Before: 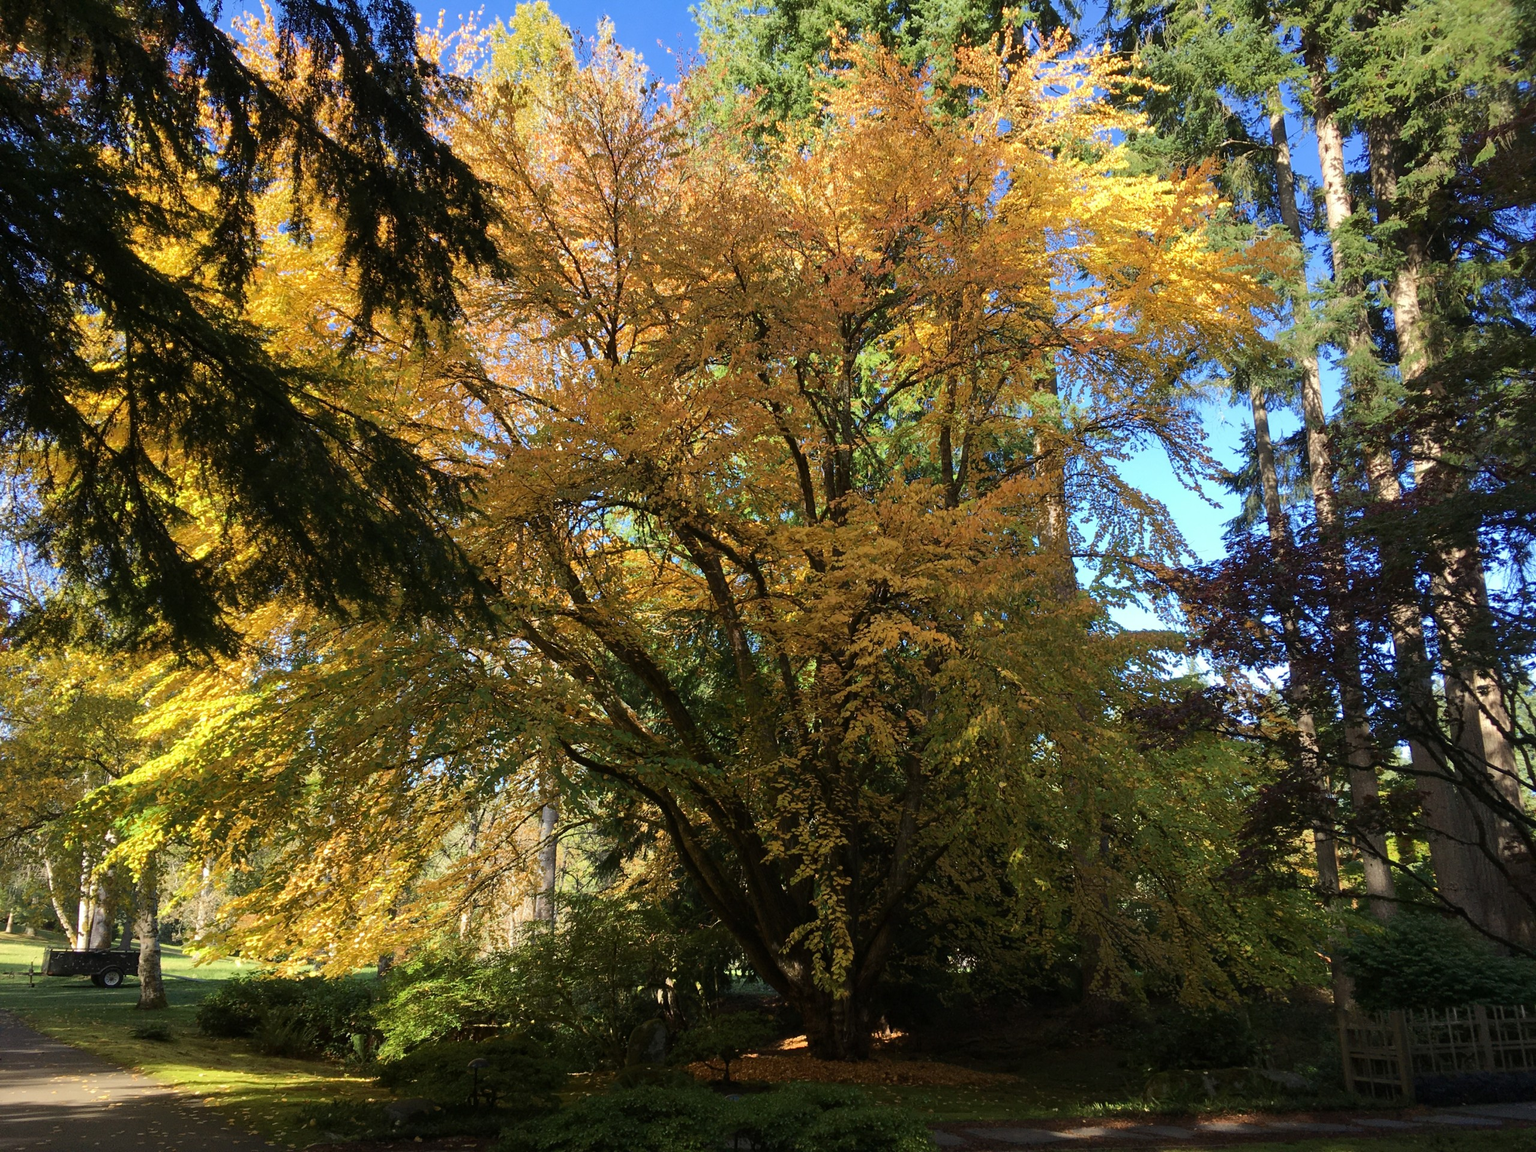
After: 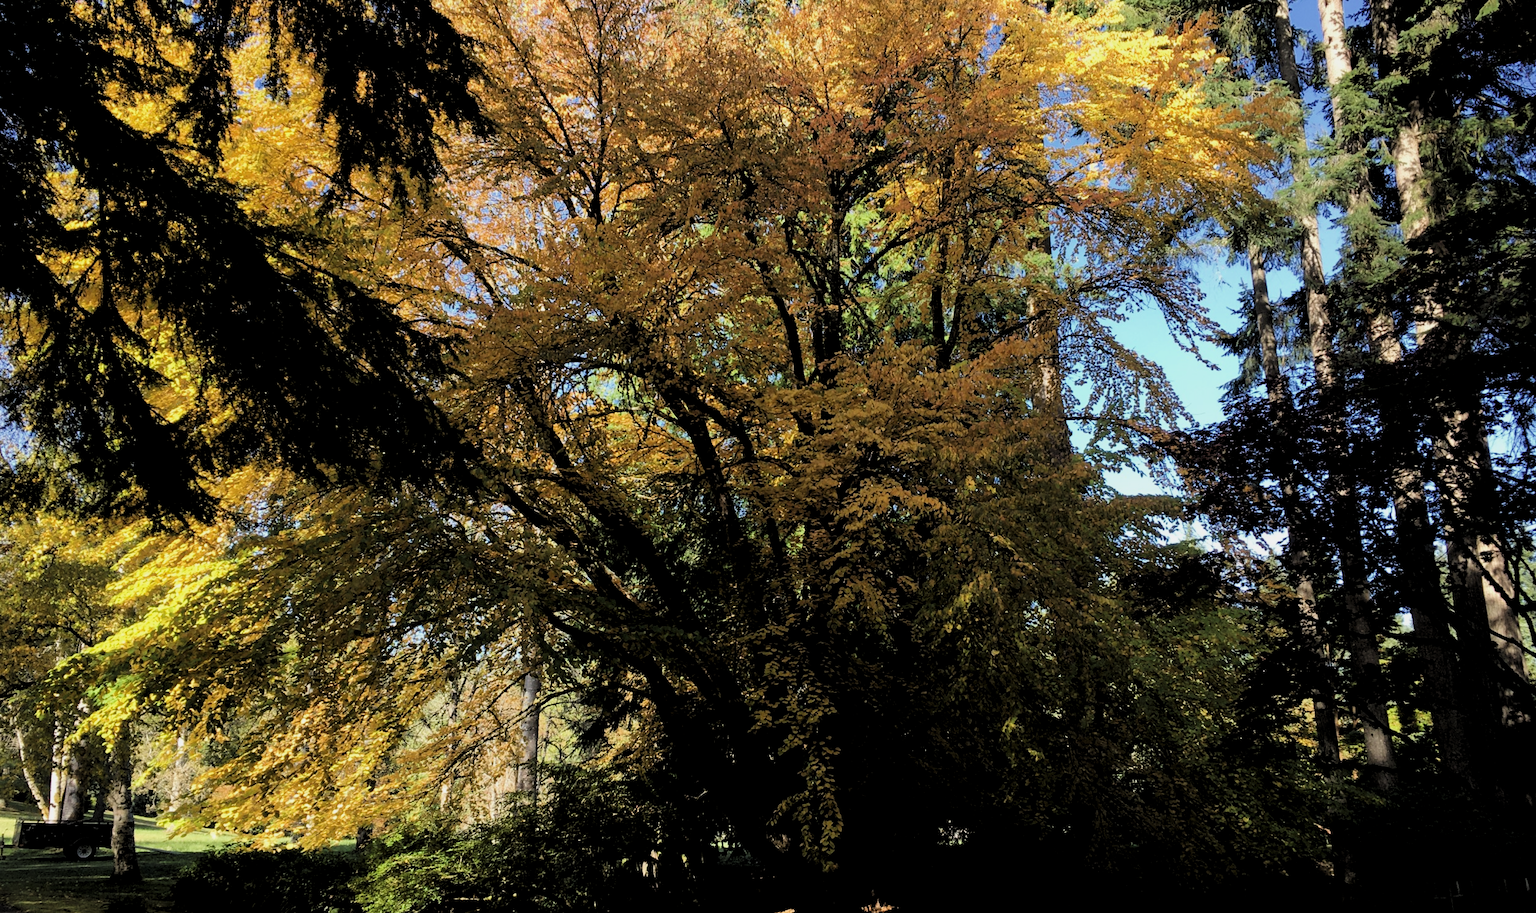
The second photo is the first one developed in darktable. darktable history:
crop and rotate: left 1.936%, top 12.746%, right 0.244%, bottom 9.6%
exposure: exposure 0.202 EV, compensate highlight preservation false
filmic rgb: black relative exposure -11.85 EV, white relative exposure 5.41 EV, threshold 3.02 EV, hardness 4.49, latitude 49.66%, contrast 1.142, enable highlight reconstruction true
levels: levels [0.116, 0.574, 1]
